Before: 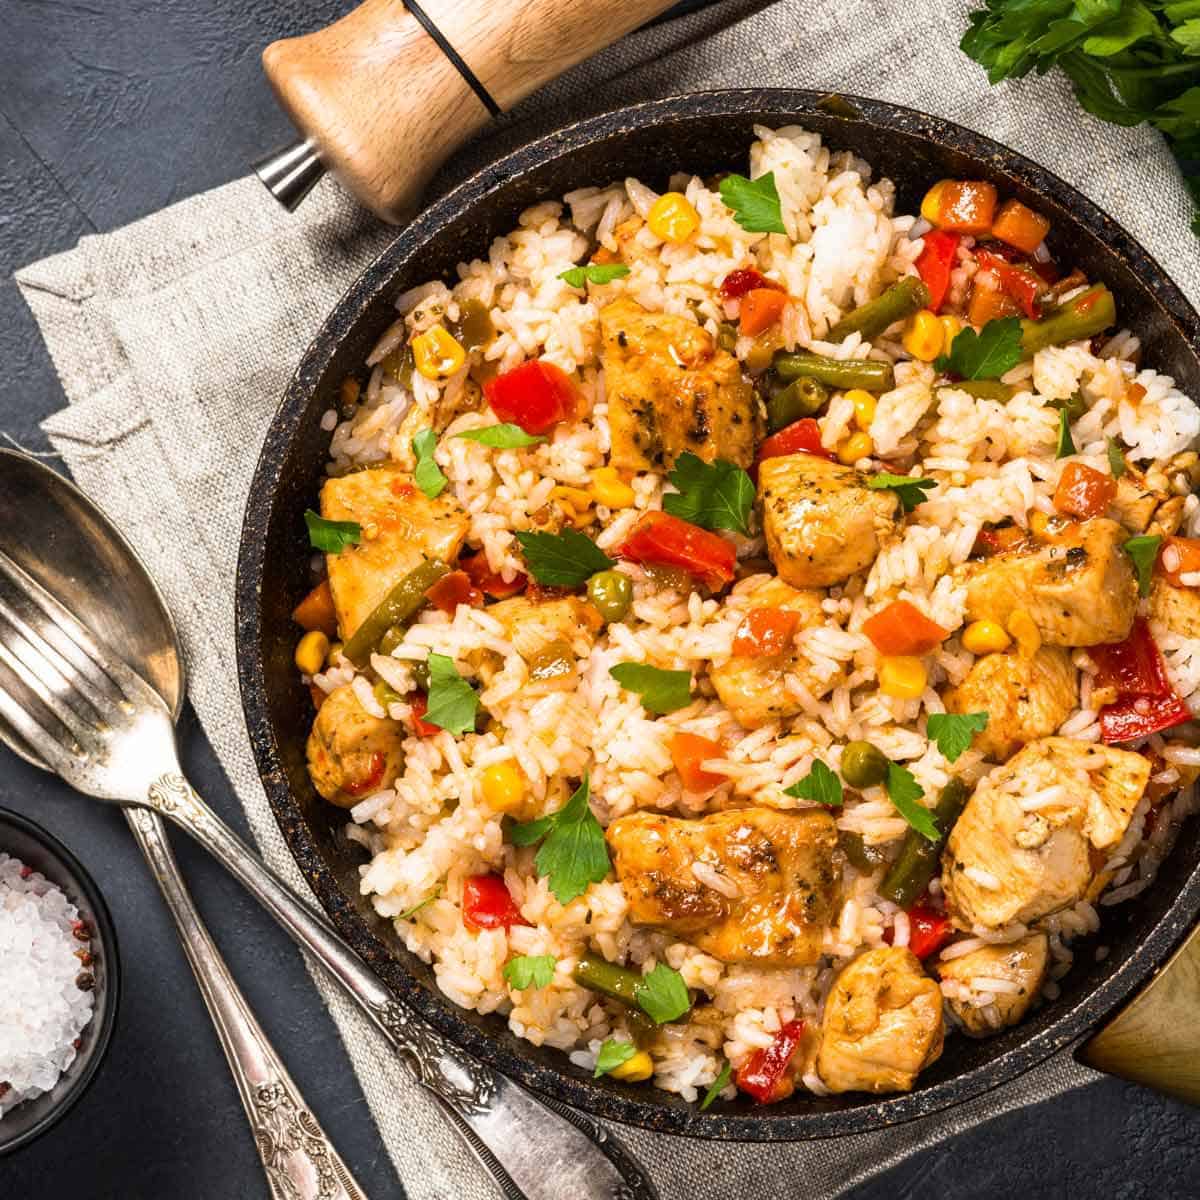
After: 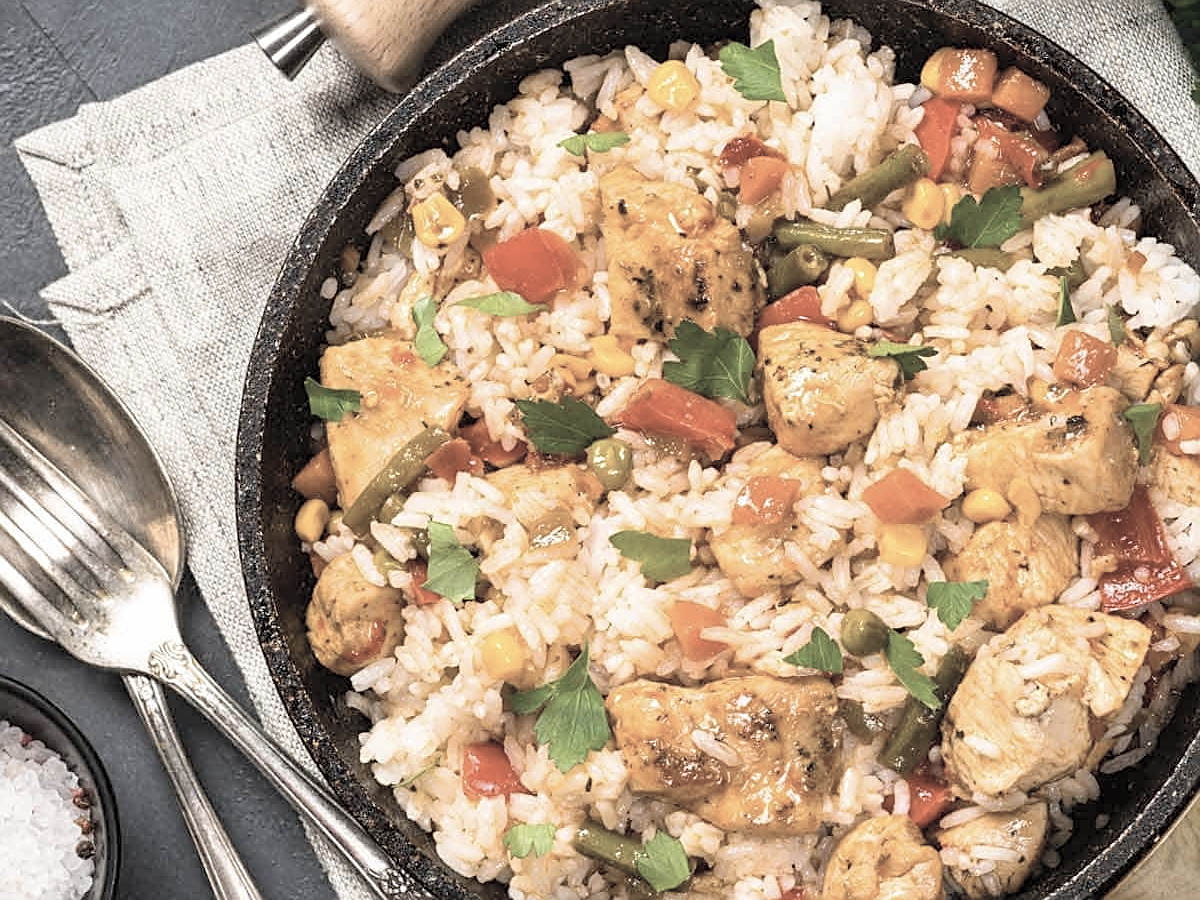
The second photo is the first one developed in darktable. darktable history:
sharpen: on, module defaults
contrast brightness saturation: brightness 0.18, saturation -0.5
crop: top 11.038%, bottom 13.962%
